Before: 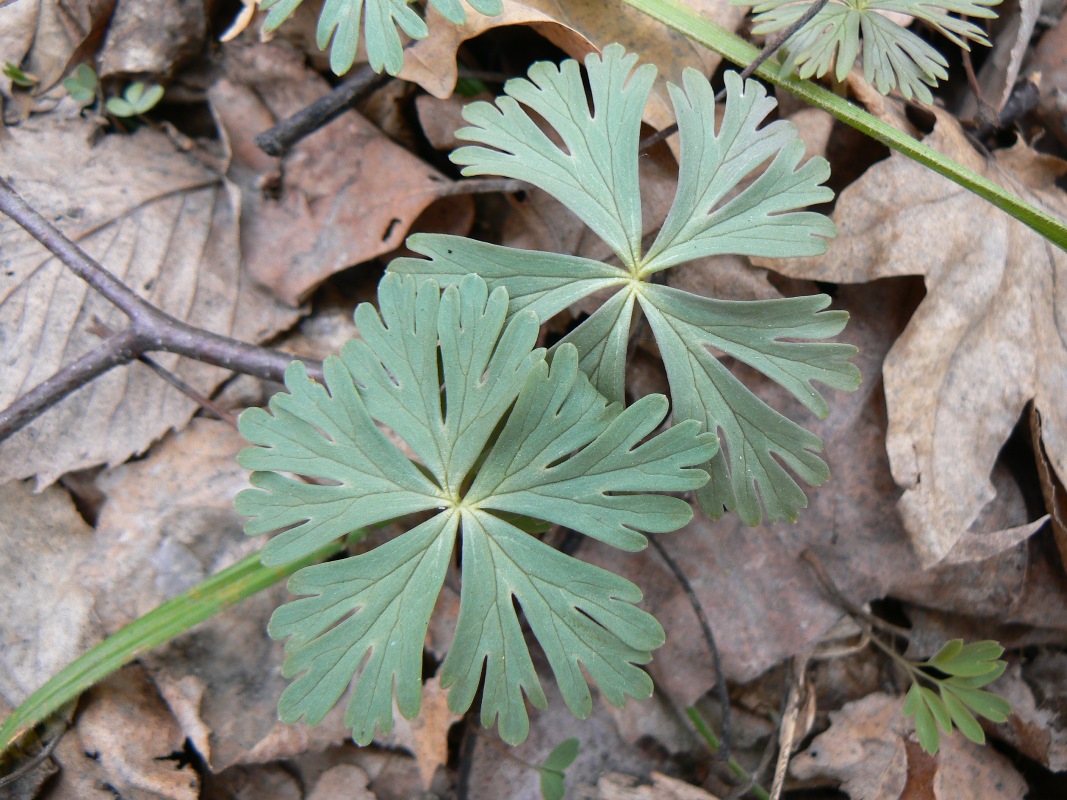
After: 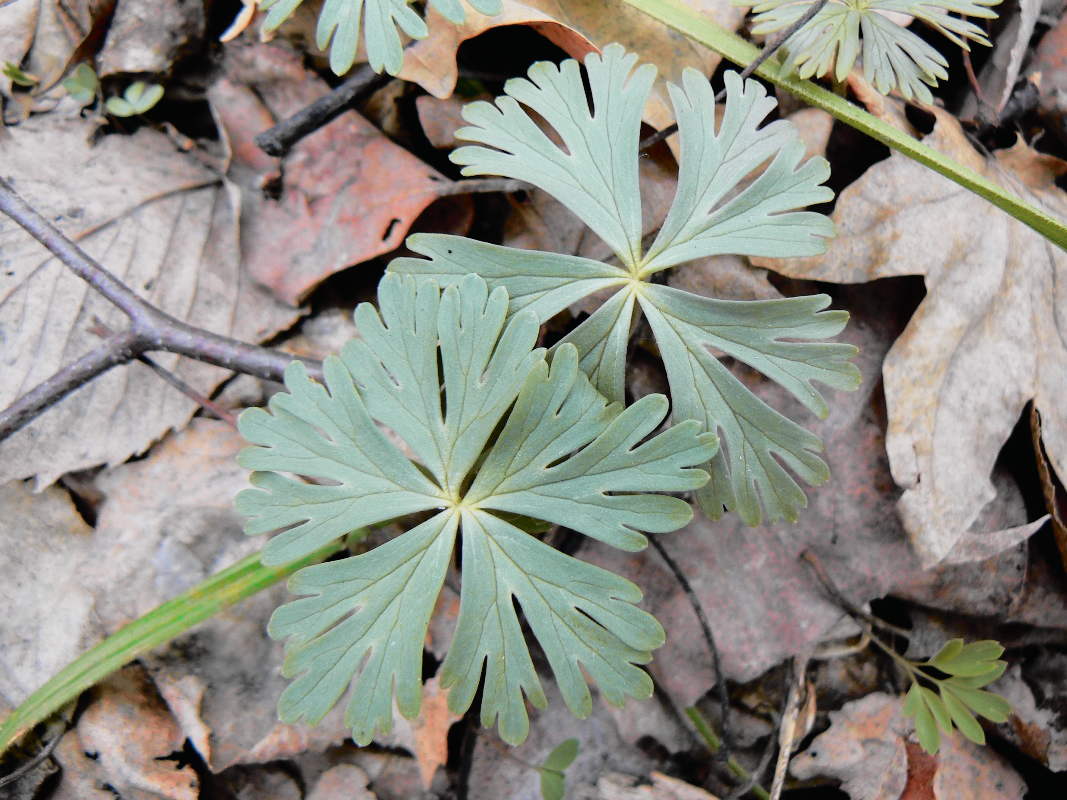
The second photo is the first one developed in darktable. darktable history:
filmic rgb: black relative exposure -7.65 EV, white relative exposure 4.56 EV, hardness 3.61
tone curve: curves: ch0 [(0, 0.009) (0.105, 0.08) (0.195, 0.18) (0.283, 0.316) (0.384, 0.434) (0.485, 0.531) (0.638, 0.69) (0.81, 0.872) (1, 0.977)]; ch1 [(0, 0) (0.161, 0.092) (0.35, 0.33) (0.379, 0.401) (0.456, 0.469) (0.502, 0.5) (0.525, 0.514) (0.586, 0.617) (0.635, 0.655) (1, 1)]; ch2 [(0, 0) (0.371, 0.362) (0.437, 0.437) (0.48, 0.49) (0.53, 0.515) (0.56, 0.571) (0.622, 0.606) (1, 1)], color space Lab, independent channels, preserve colors none
color balance: lift [1, 1.001, 0.999, 1.001], gamma [1, 1.004, 1.007, 0.993], gain [1, 0.991, 0.987, 1.013], contrast 10%, output saturation 120%
